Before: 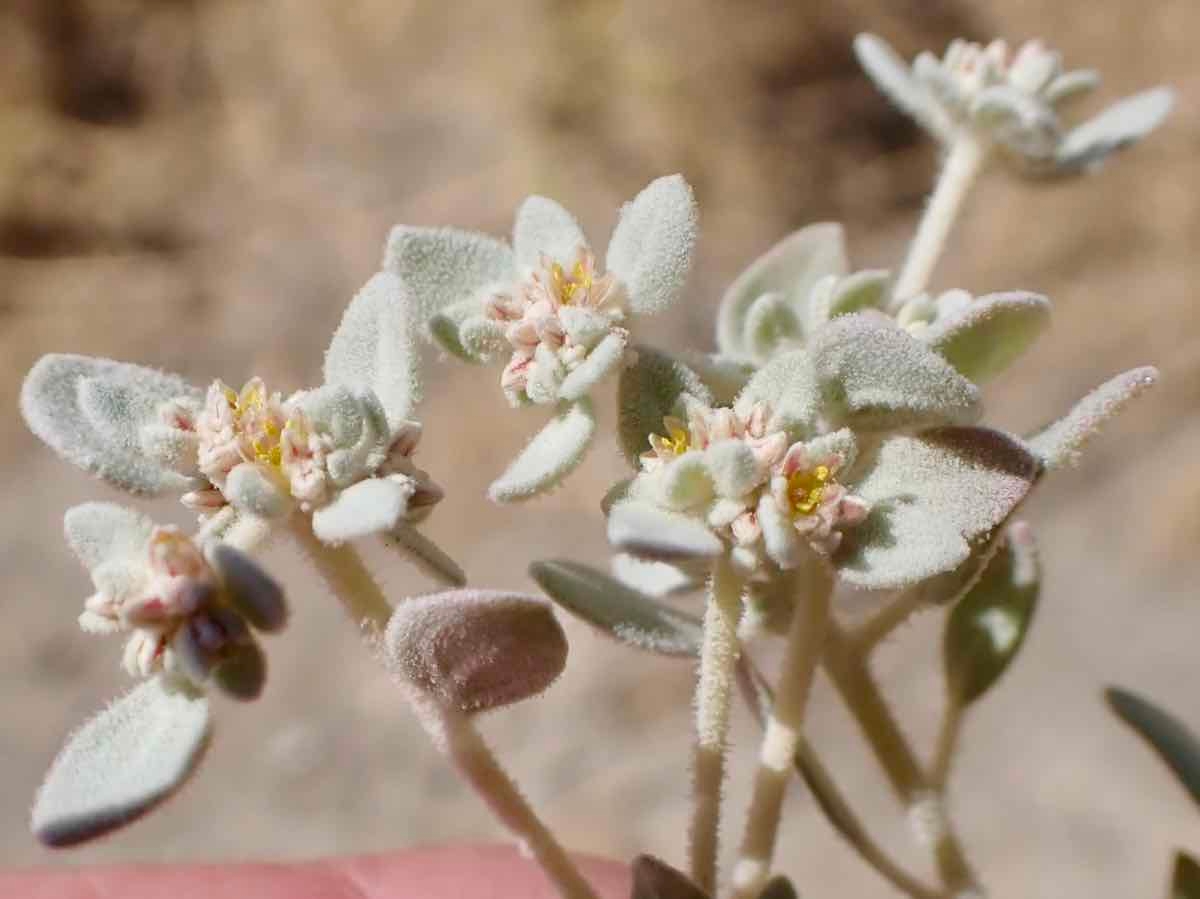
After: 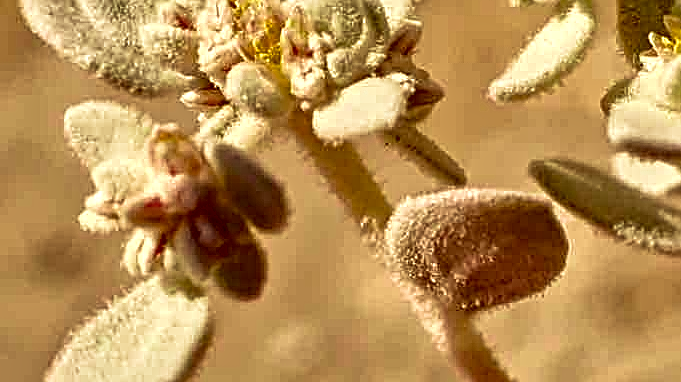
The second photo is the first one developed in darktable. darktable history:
color correction: highlights a* 1.06, highlights b* 23.78, shadows a* 15.16, shadows b* 24.68
velvia: strength 36.12%
local contrast: detail 130%
crop: top 44.613%, right 43.227%, bottom 12.831%
contrast equalizer: y [[0.5, 0.542, 0.583, 0.625, 0.667, 0.708], [0.5 ×6], [0.5 ×6], [0 ×6], [0 ×6]]
shadows and highlights: radius 172.2, shadows 26.73, white point adjustment 2.97, highlights -68.36, soften with gaussian
sharpen: on, module defaults
